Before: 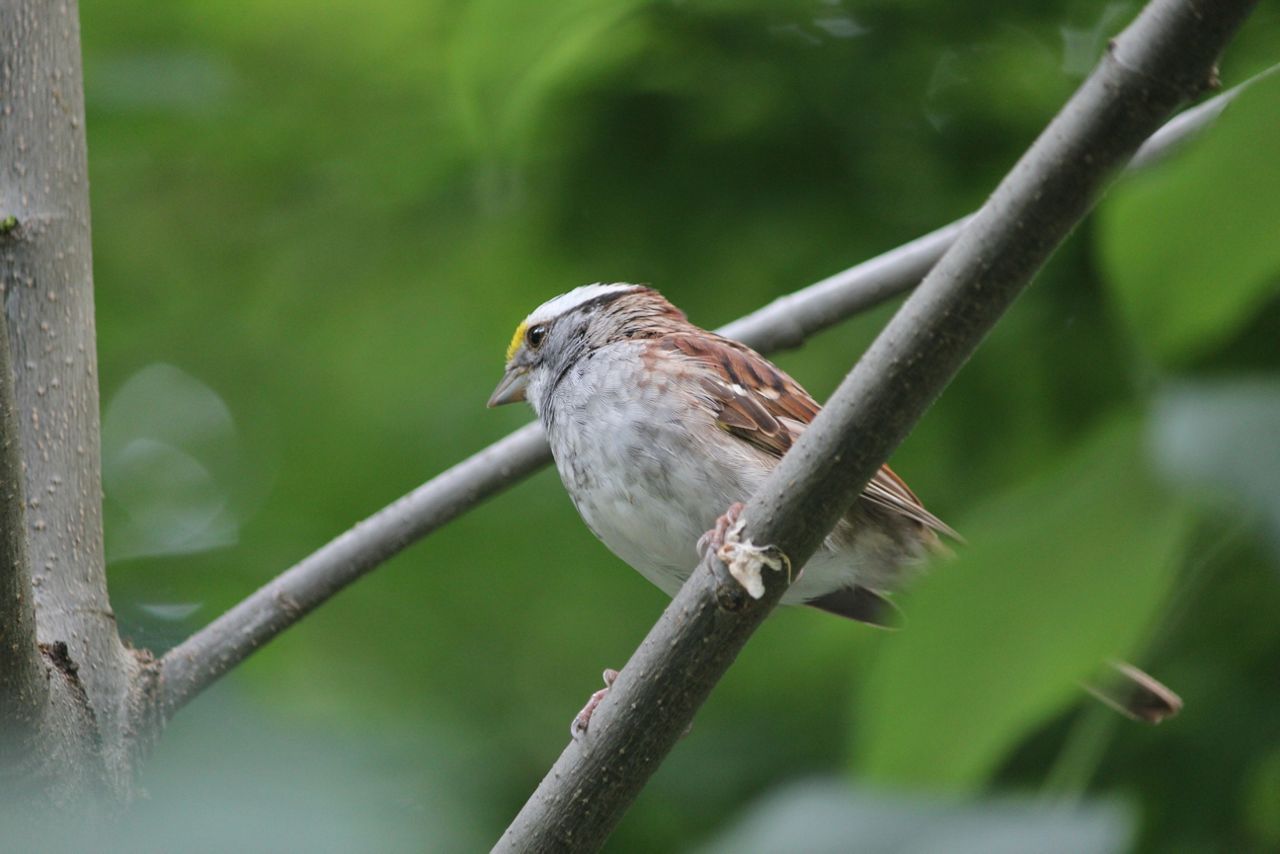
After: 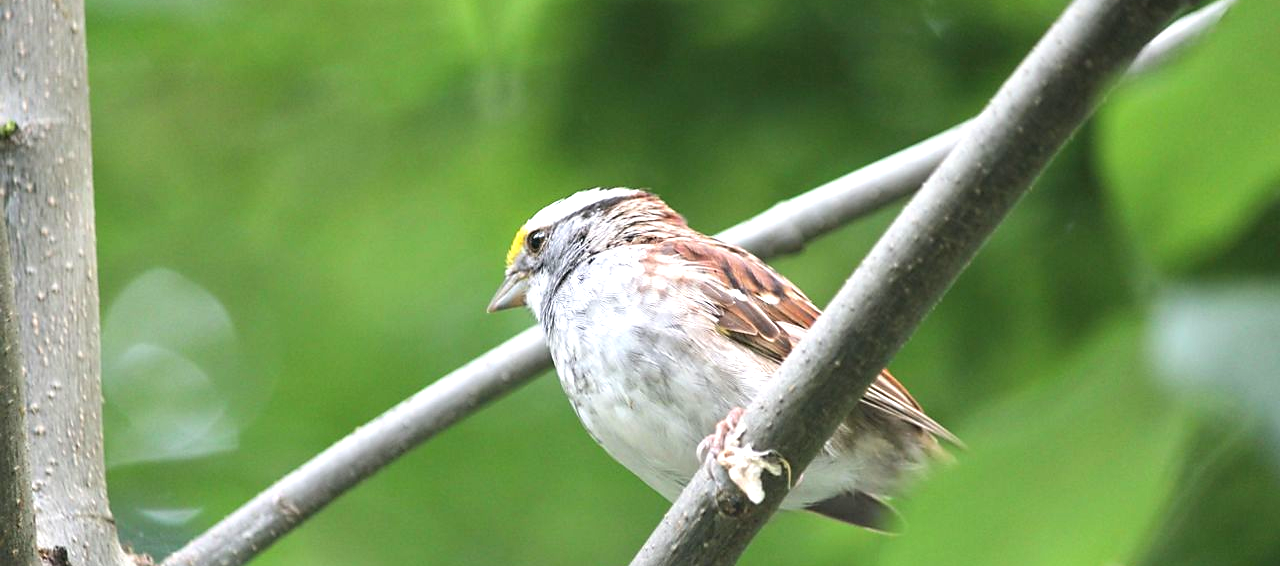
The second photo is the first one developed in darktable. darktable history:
crop: top 11.163%, bottom 22.483%
sharpen: radius 1.867, amount 0.407, threshold 1.634
exposure: exposure 1.149 EV, compensate exposure bias true, compensate highlight preservation false
